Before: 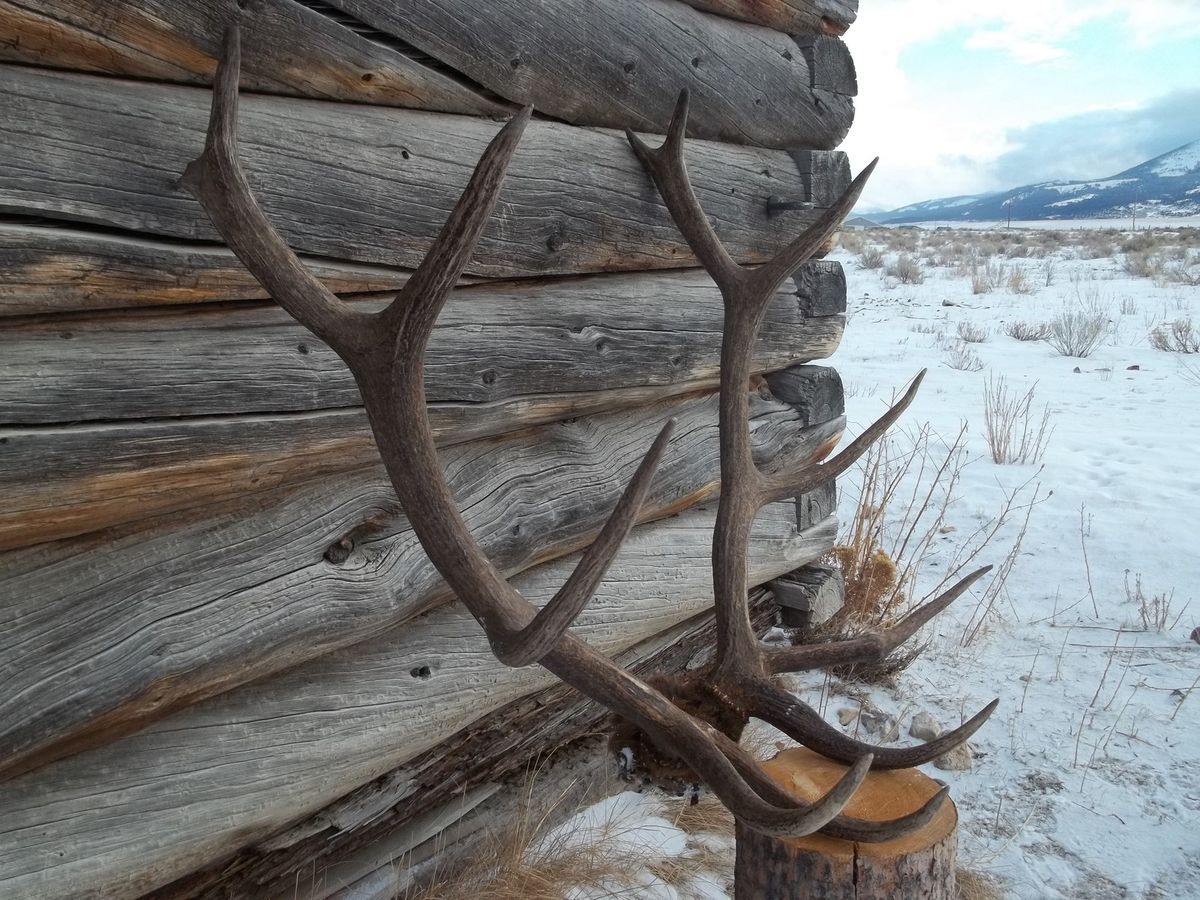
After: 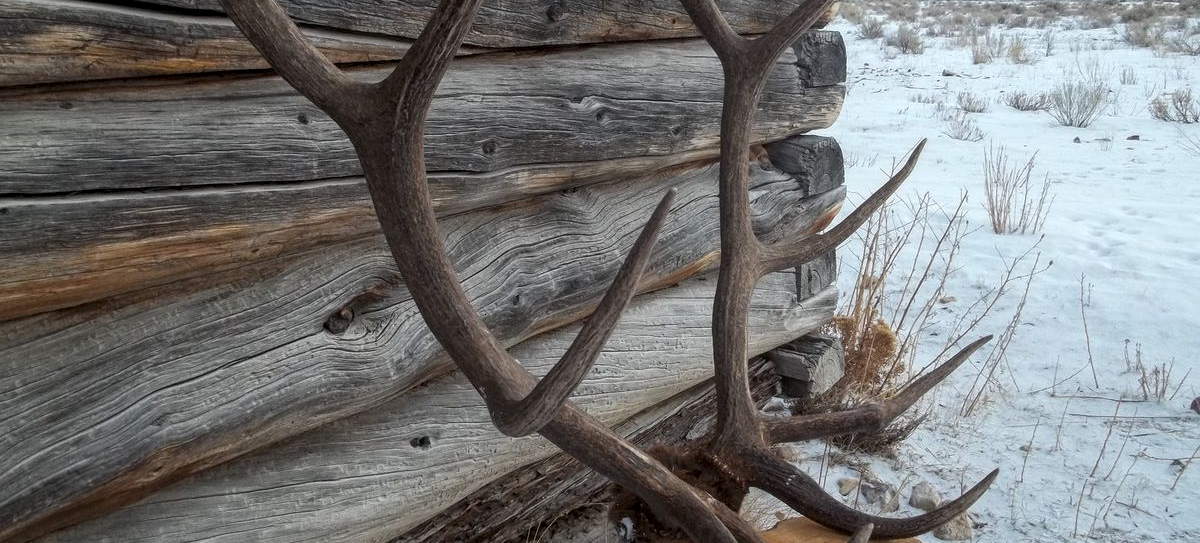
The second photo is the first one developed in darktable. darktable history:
crop and rotate: top 25.605%, bottom 14.049%
local contrast: on, module defaults
